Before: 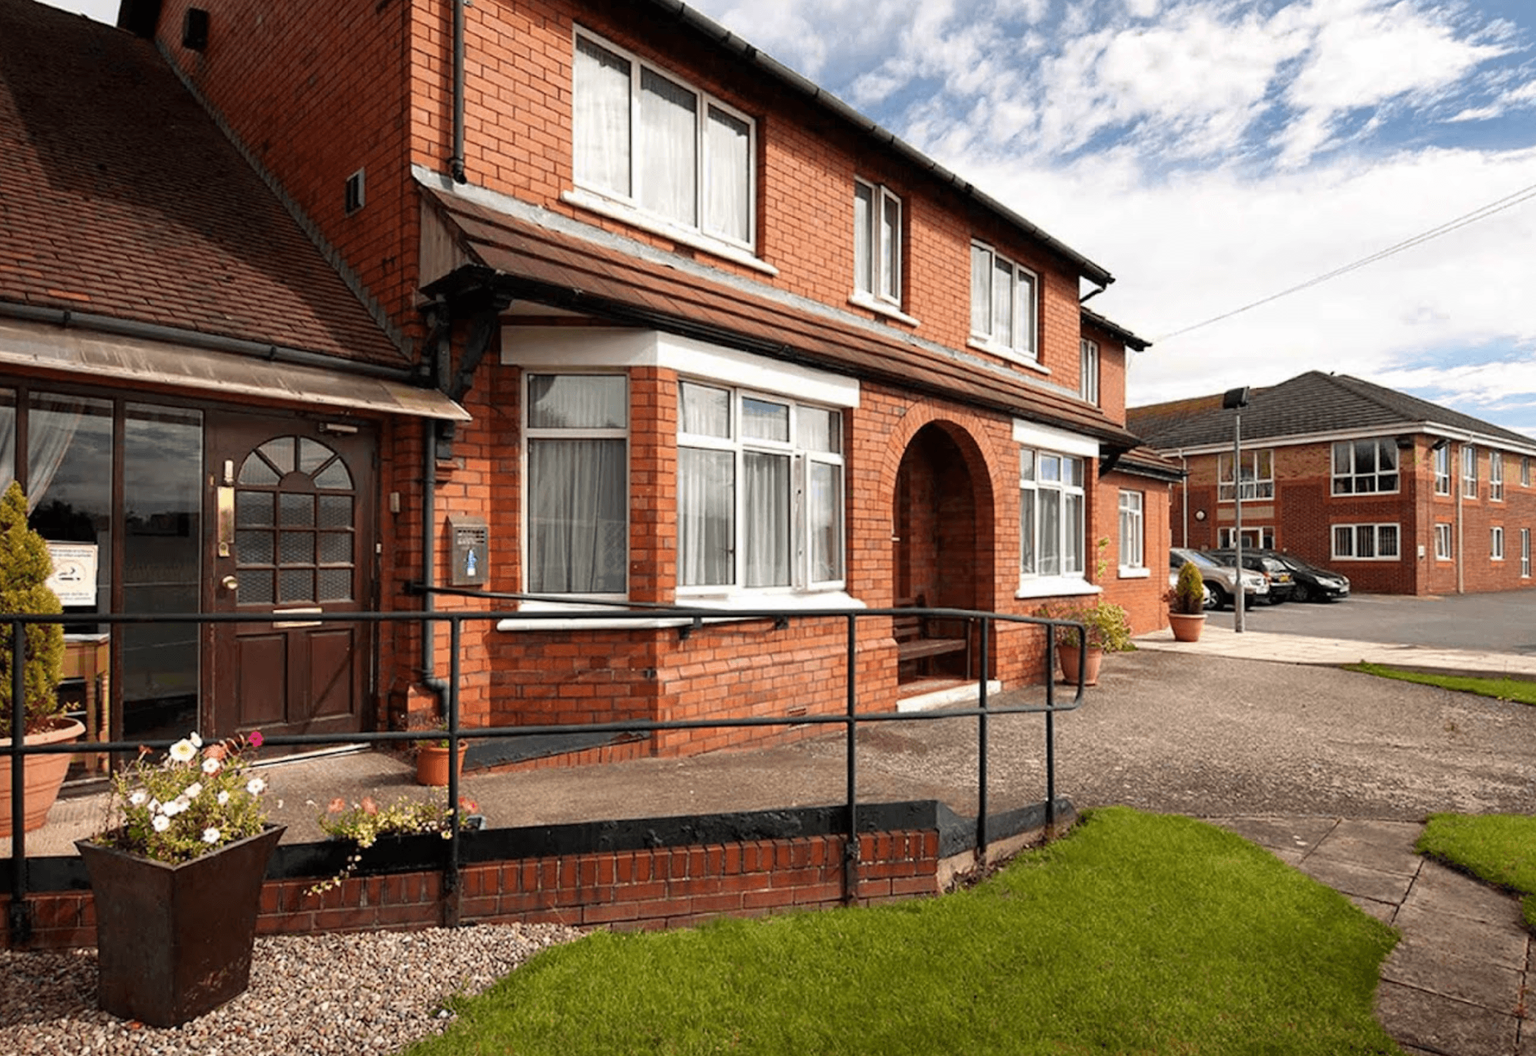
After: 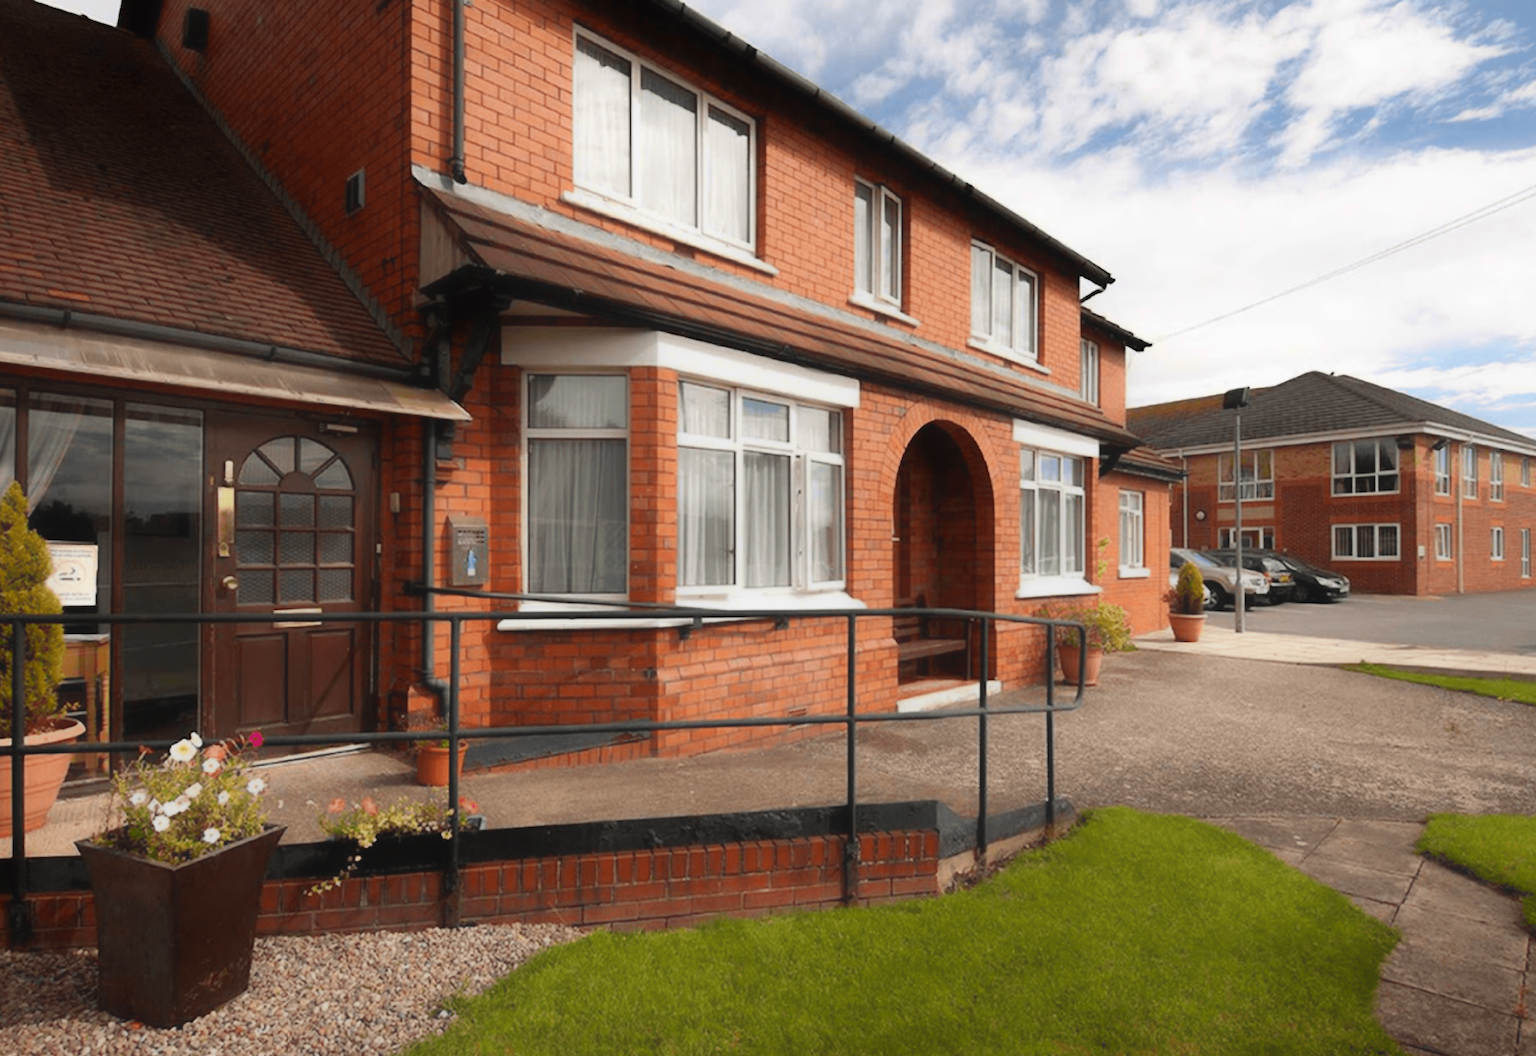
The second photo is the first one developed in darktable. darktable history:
contrast equalizer: octaves 7, y [[0.506, 0.531, 0.562, 0.606, 0.638, 0.669], [0.5 ×6], [0.5 ×6], [0 ×6], [0 ×6]], mix -1
